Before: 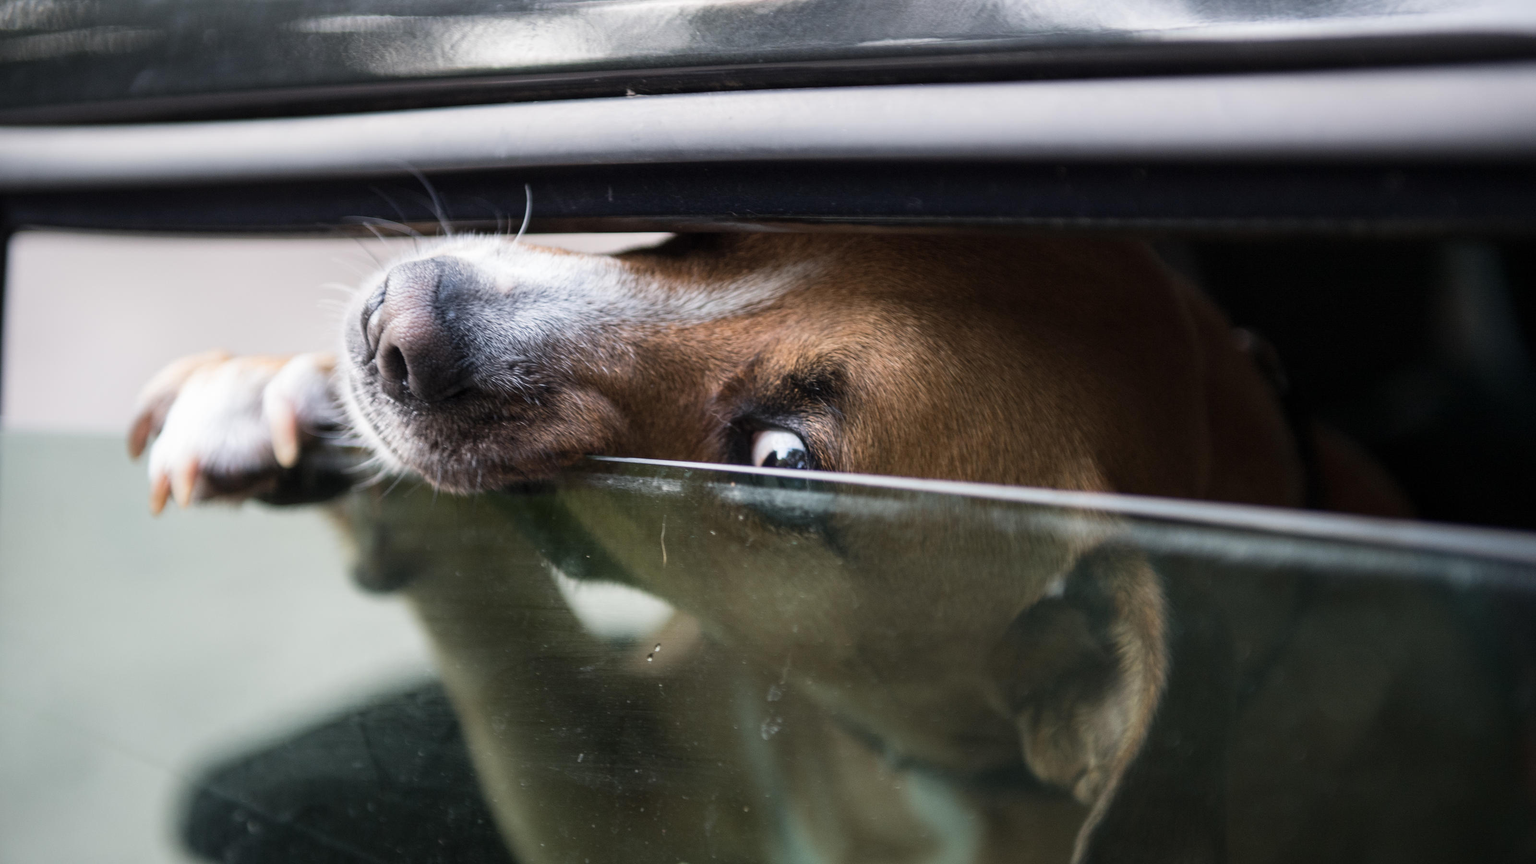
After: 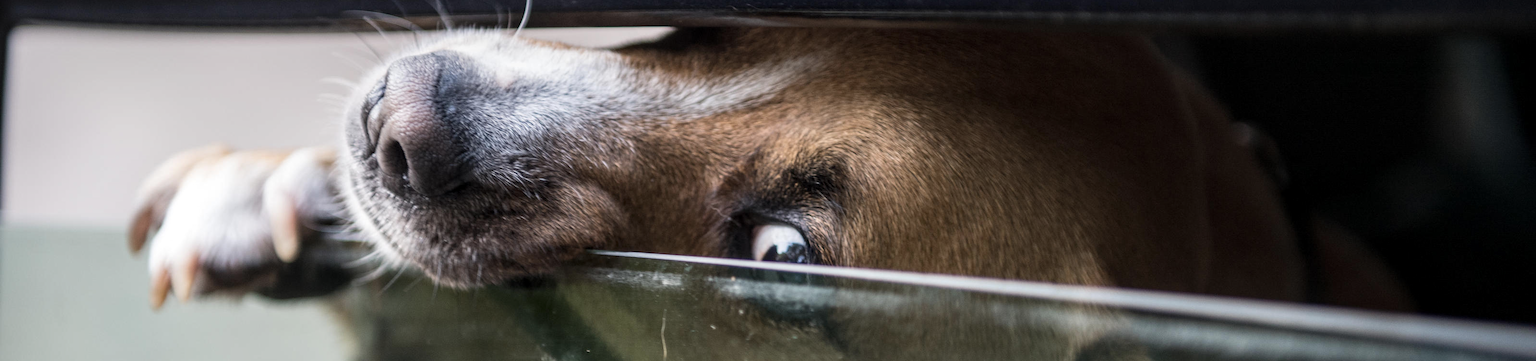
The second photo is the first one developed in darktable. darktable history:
color zones: curves: ch1 [(0.113, 0.438) (0.75, 0.5)]; ch2 [(0.12, 0.526) (0.75, 0.5)]
local contrast: on, module defaults
crop and rotate: top 23.84%, bottom 34.294%
